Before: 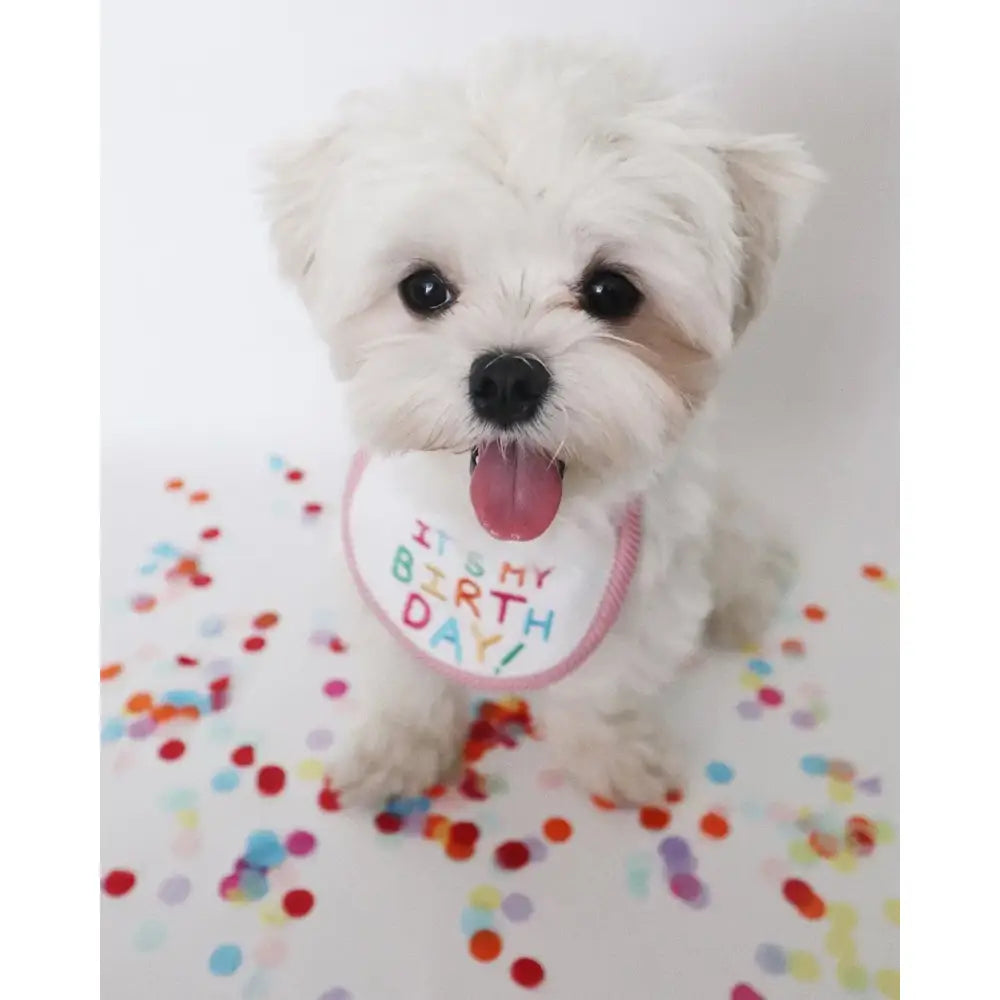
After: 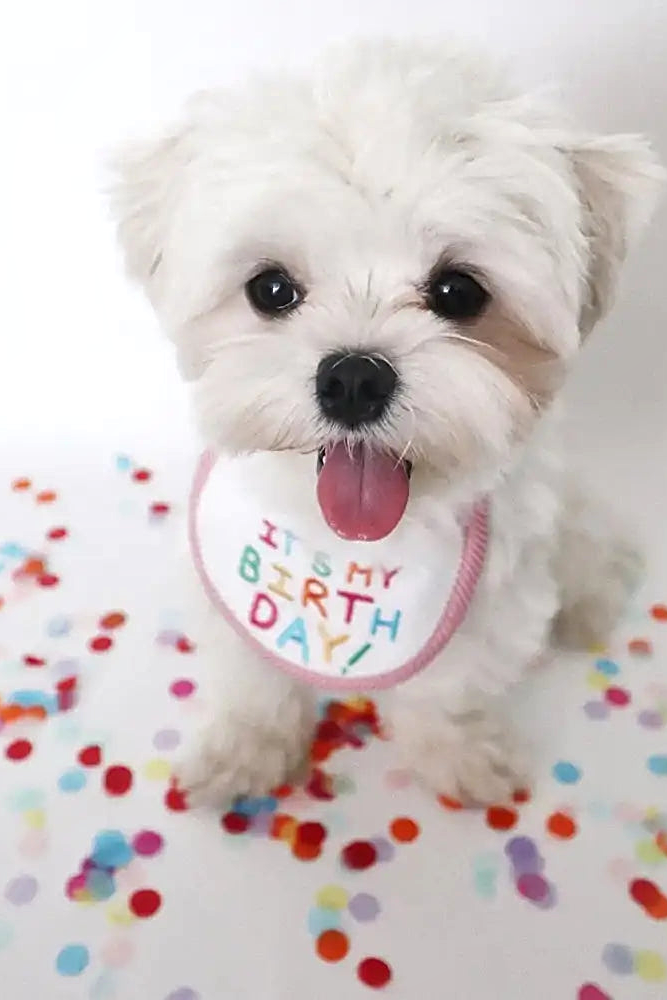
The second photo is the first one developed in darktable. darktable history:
local contrast: mode bilateral grid, contrast 20, coarseness 49, detail 120%, midtone range 0.2
exposure: exposure 0.202 EV, compensate highlight preservation false
sharpen: on, module defaults
tone equalizer: edges refinement/feathering 500, mask exposure compensation -1.57 EV, preserve details no
crop and rotate: left 15.399%, right 17.836%
